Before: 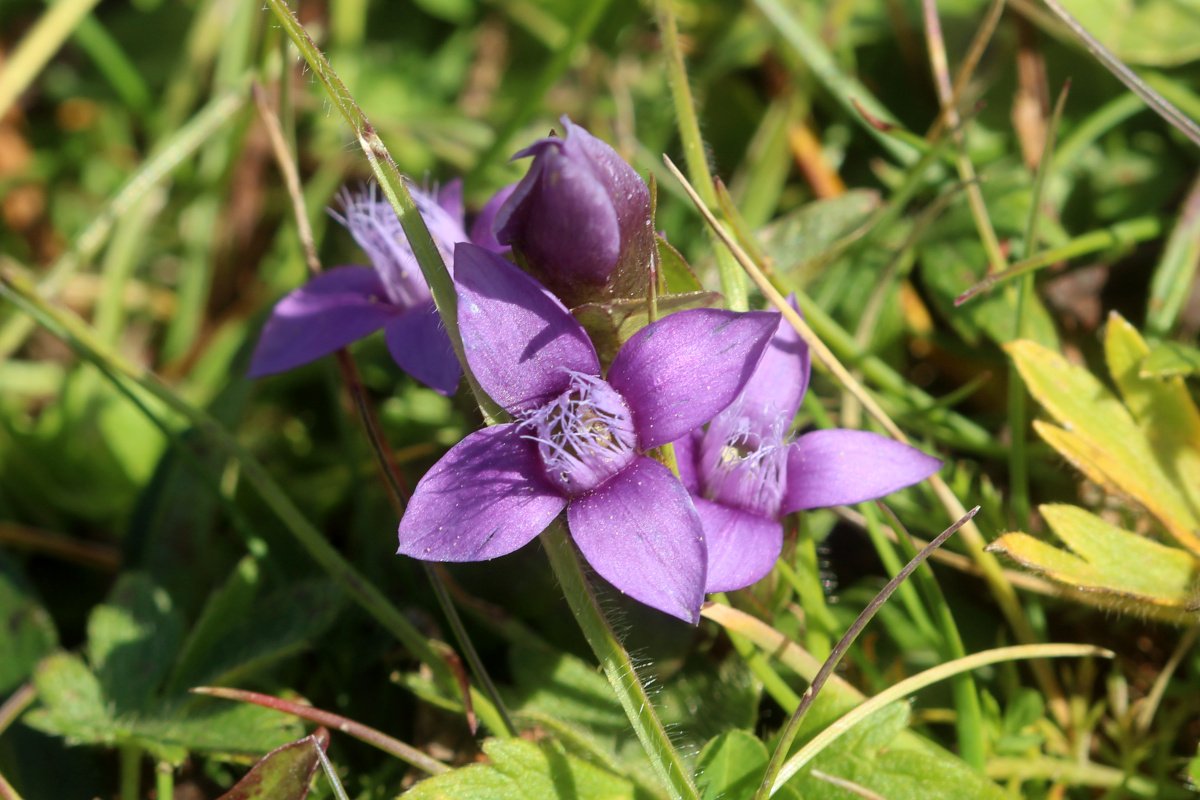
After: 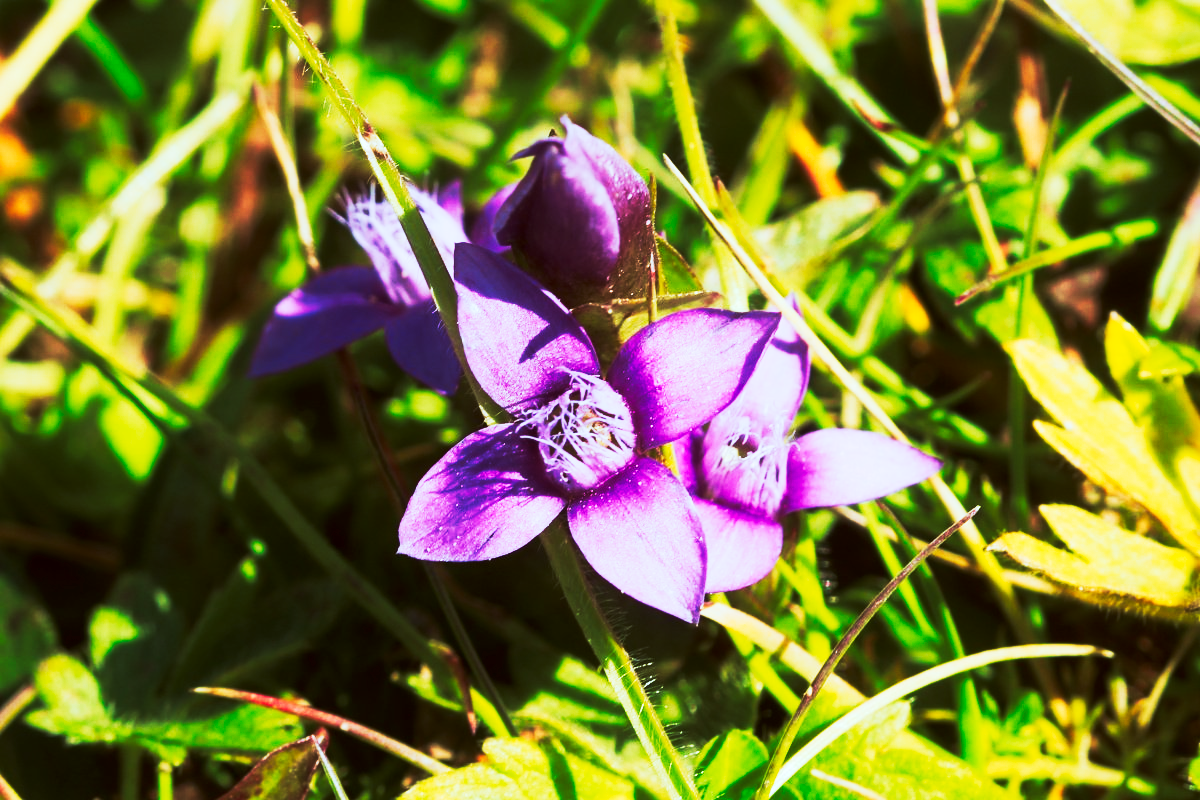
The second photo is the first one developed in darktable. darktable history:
tone curve: curves: ch0 [(0, 0) (0.427, 0.375) (0.616, 0.801) (1, 1)], preserve colors none
velvia: on, module defaults
color correction: highlights a* -3.07, highlights b* -6.3, shadows a* 3.06, shadows b* 5.59
